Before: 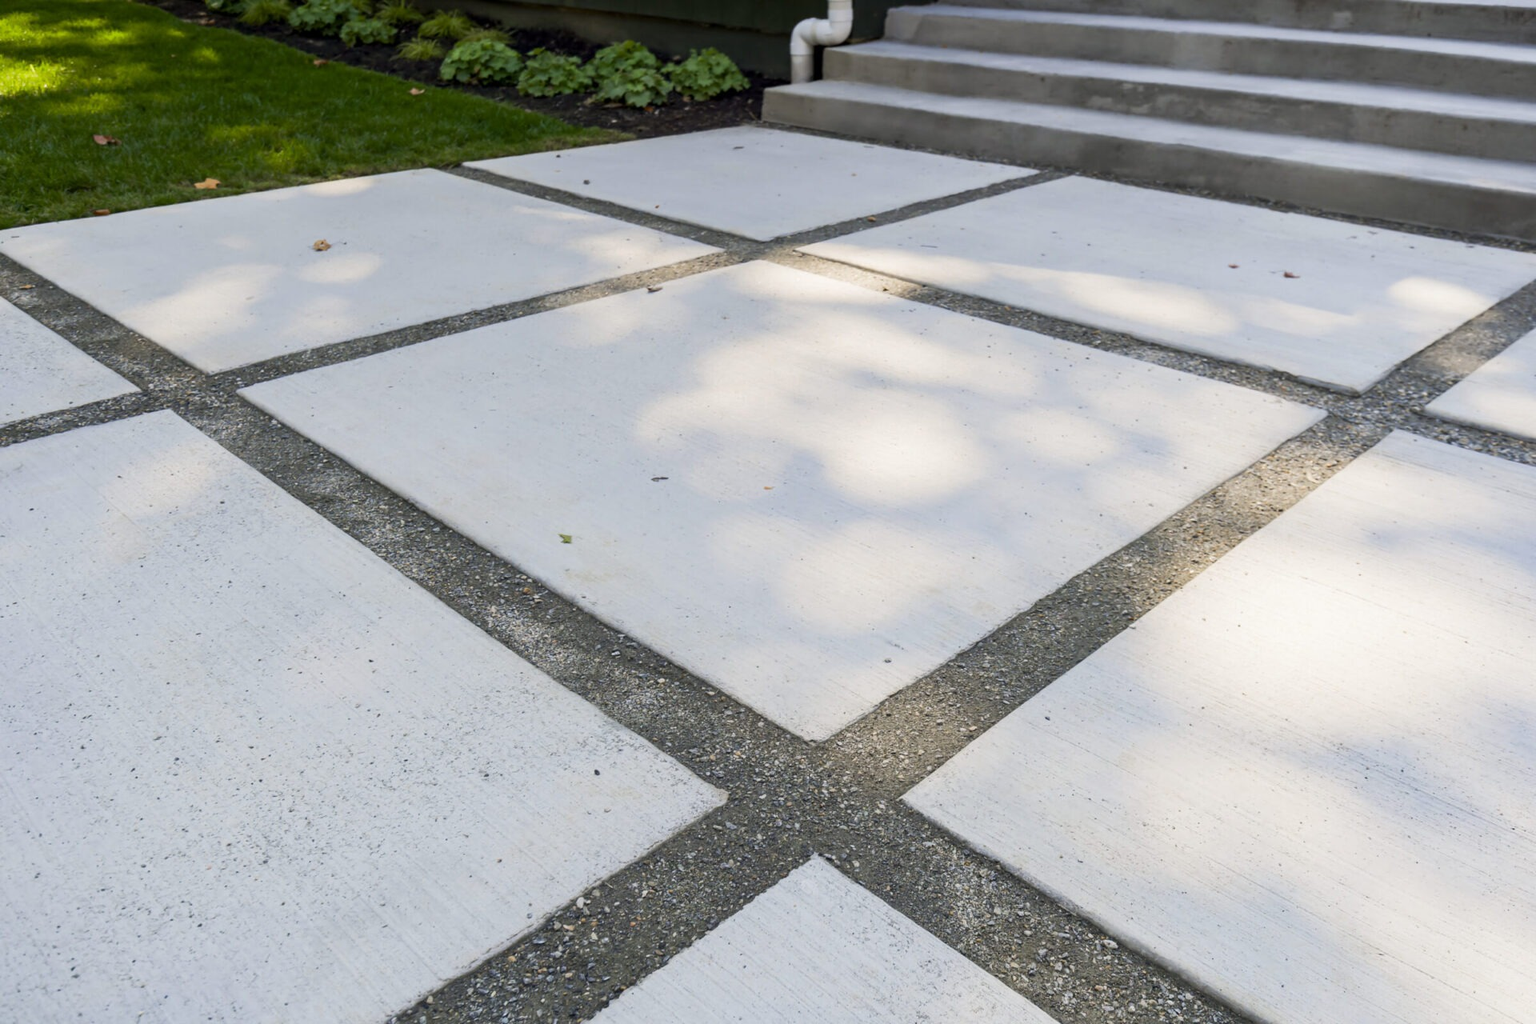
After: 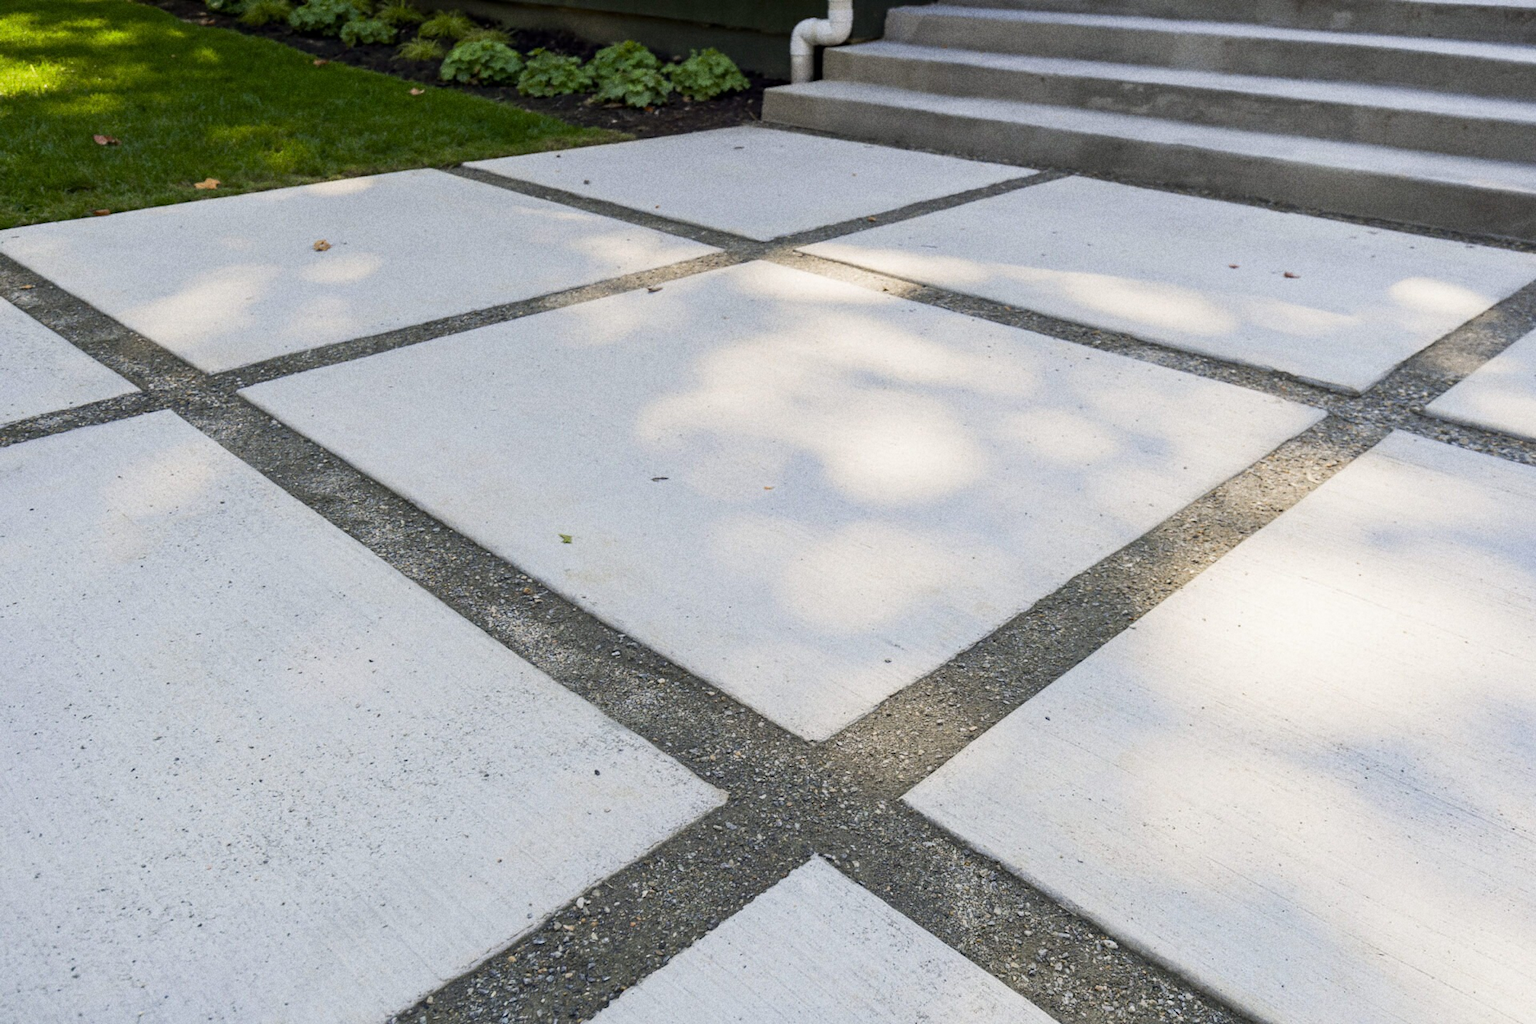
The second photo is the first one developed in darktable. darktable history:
grain: coarseness 22.88 ISO
white balance: emerald 1
